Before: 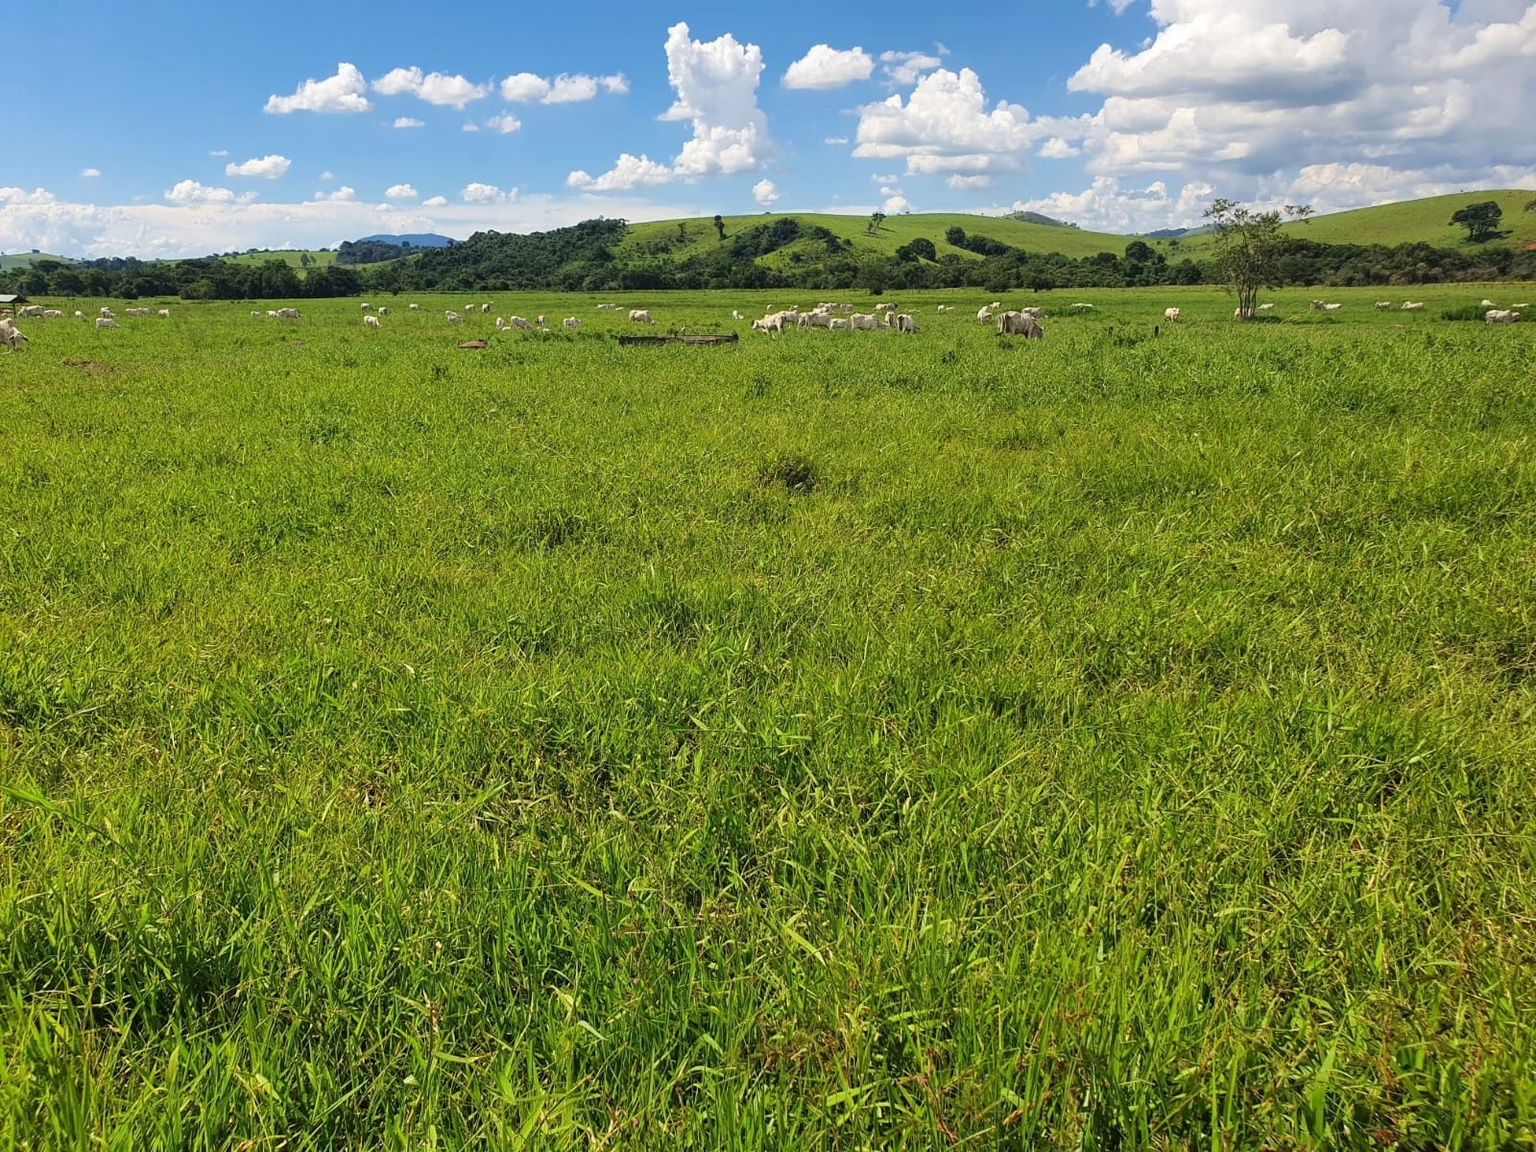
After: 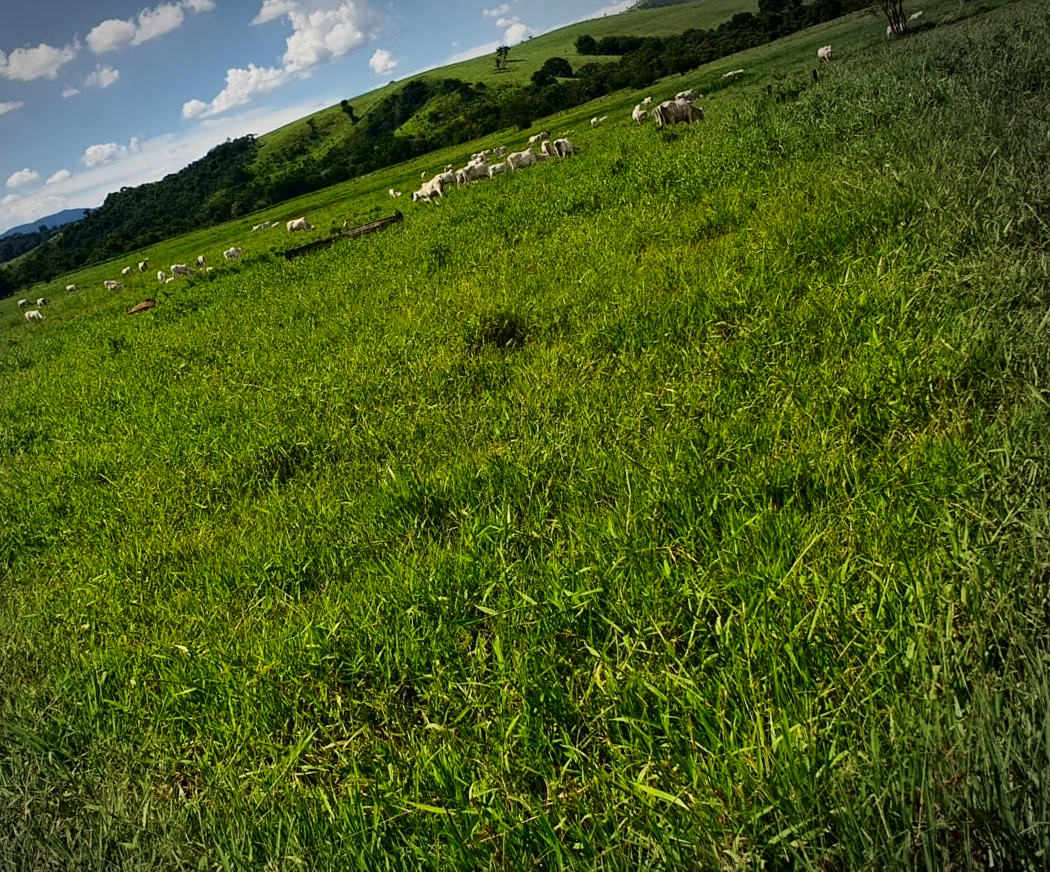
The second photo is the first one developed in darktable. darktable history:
vignetting: center (-0.075, 0.072), automatic ratio true
crop and rotate: angle 17.84°, left 6.843%, right 3.822%, bottom 1.127%
contrast brightness saturation: contrast 0.19, brightness -0.238, saturation 0.112
